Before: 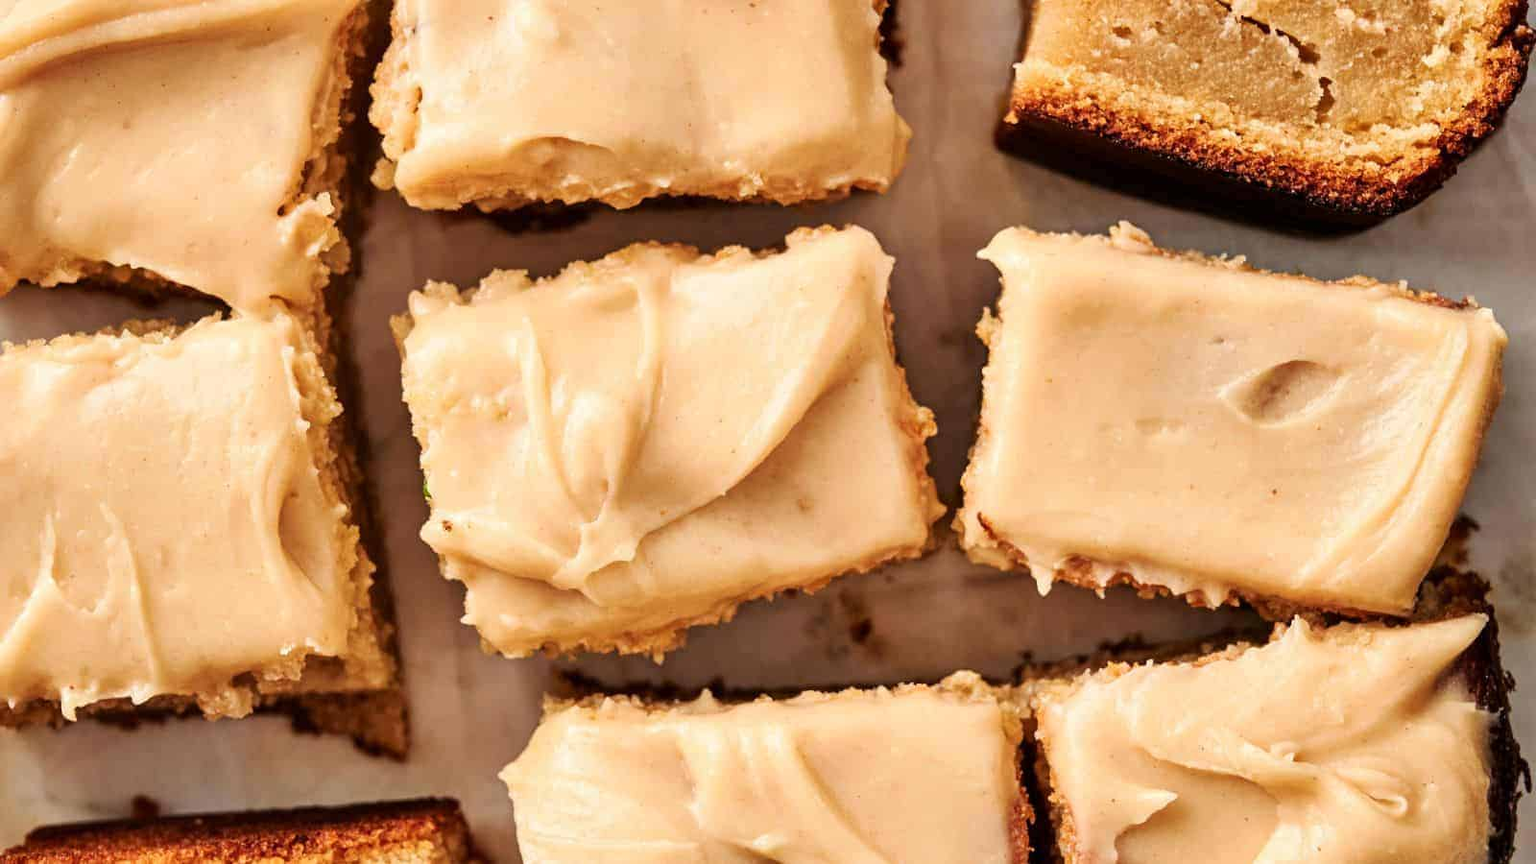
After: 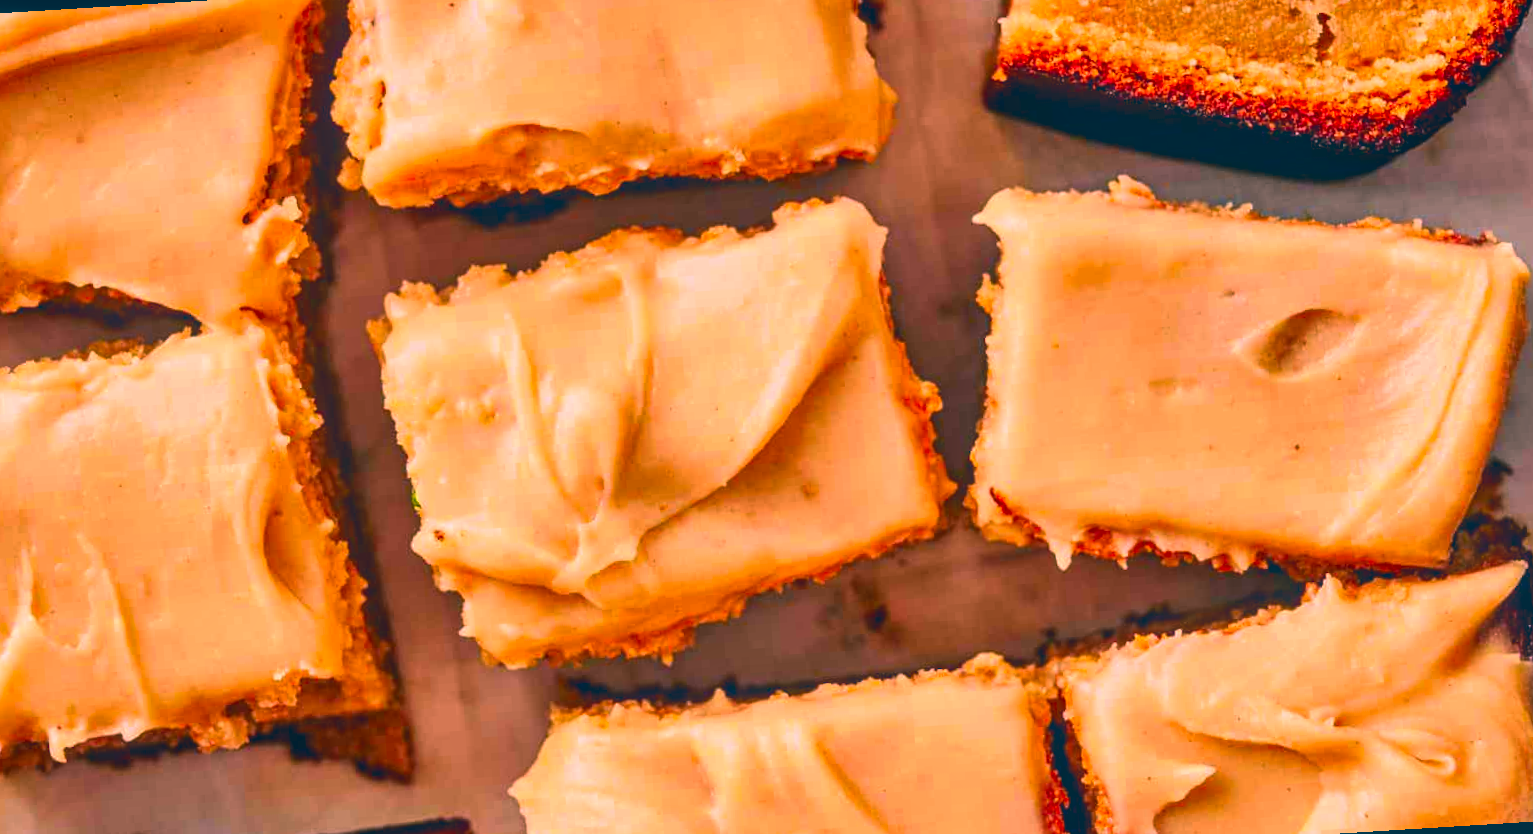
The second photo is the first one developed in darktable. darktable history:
rotate and perspective: rotation -3.52°, crop left 0.036, crop right 0.964, crop top 0.081, crop bottom 0.919
contrast brightness saturation: contrast 0.13, brightness -0.05, saturation 0.16
local contrast: highlights 48%, shadows 0%, detail 100%
shadows and highlights: soften with gaussian
color correction: highlights a* 17.03, highlights b* 0.205, shadows a* -15.38, shadows b* -14.56, saturation 1.5
